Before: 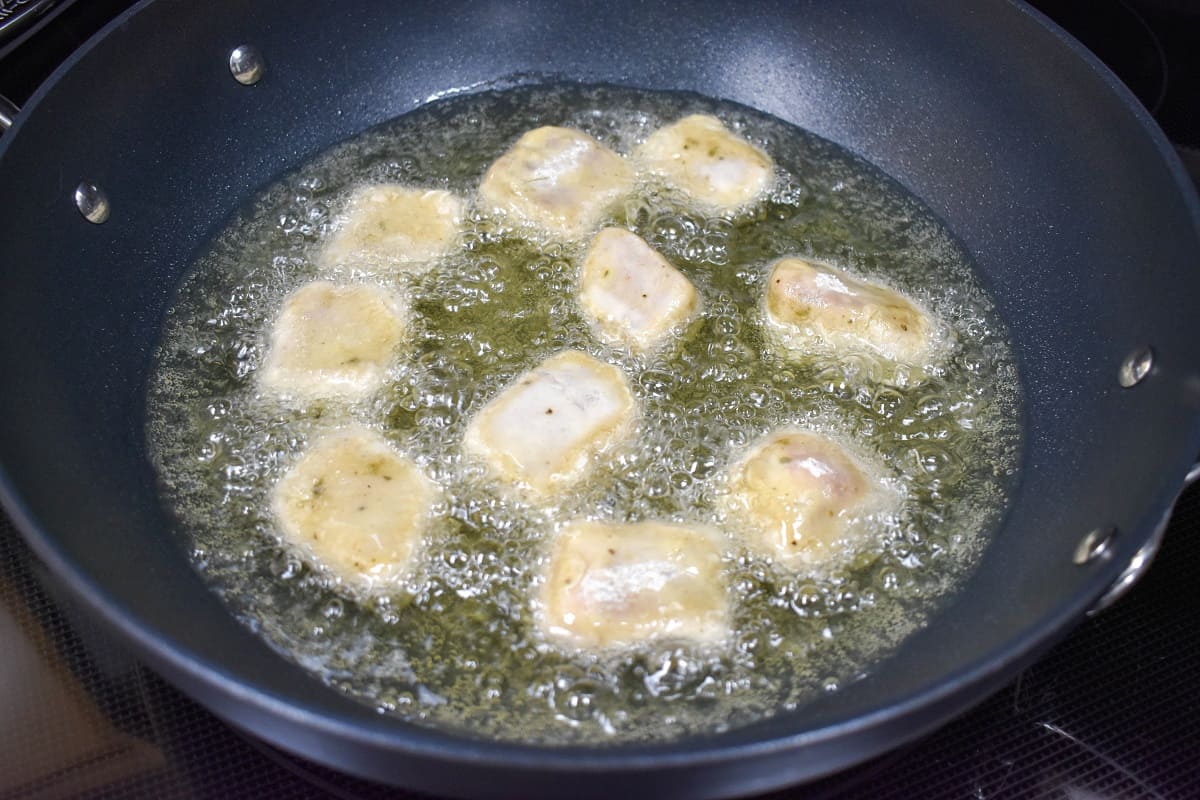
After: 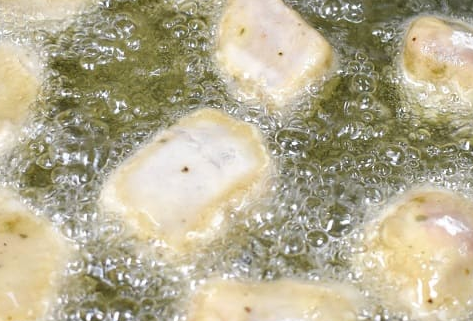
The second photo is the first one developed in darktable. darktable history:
crop: left 30.387%, top 30.262%, right 30.154%, bottom 29.606%
